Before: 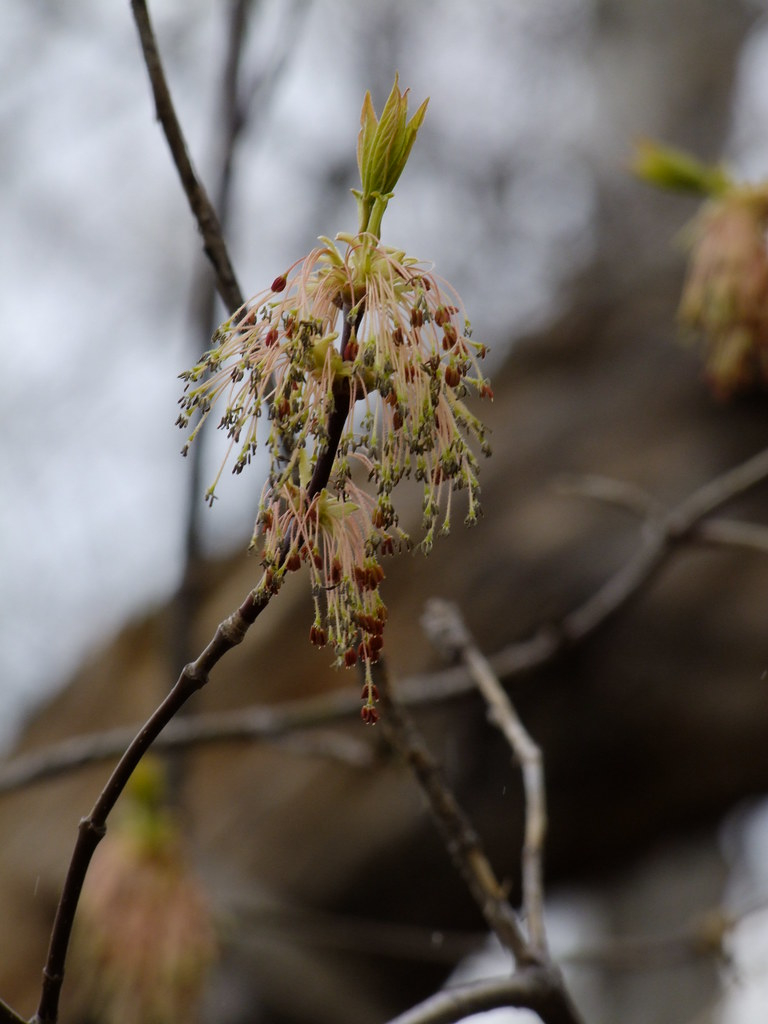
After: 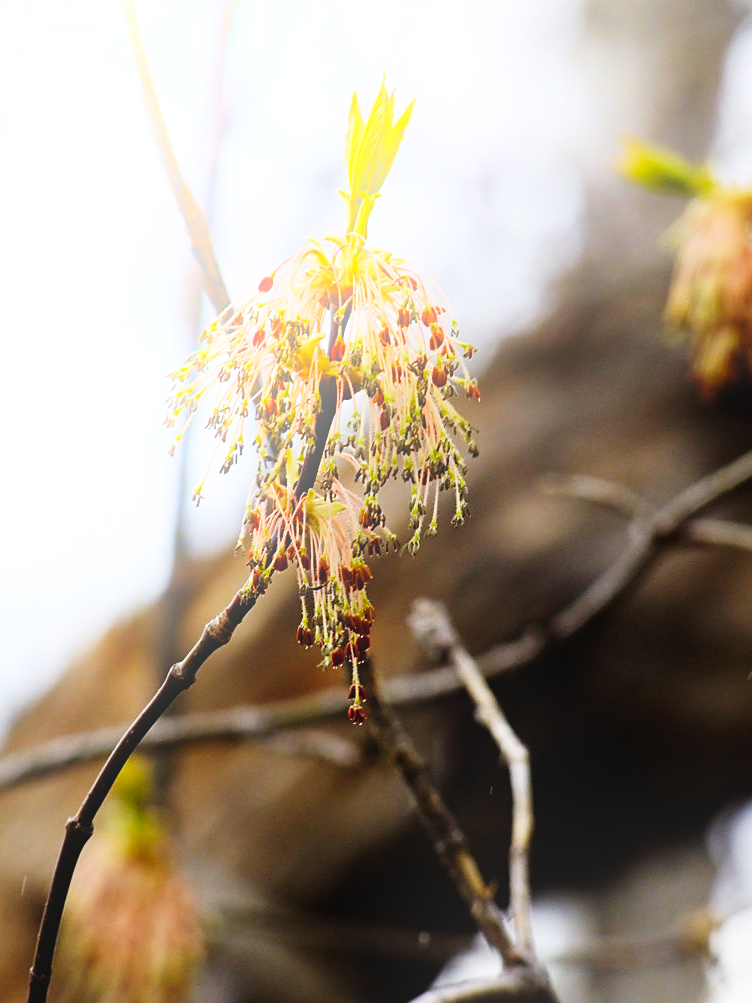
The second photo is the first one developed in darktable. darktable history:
base curve: curves: ch0 [(0, 0) (0.007, 0.004) (0.027, 0.03) (0.046, 0.07) (0.207, 0.54) (0.442, 0.872) (0.673, 0.972) (1, 1)], preserve colors none
sharpen: on, module defaults
crop: left 1.743%, right 0.268%, bottom 2.011%
bloom: on, module defaults
